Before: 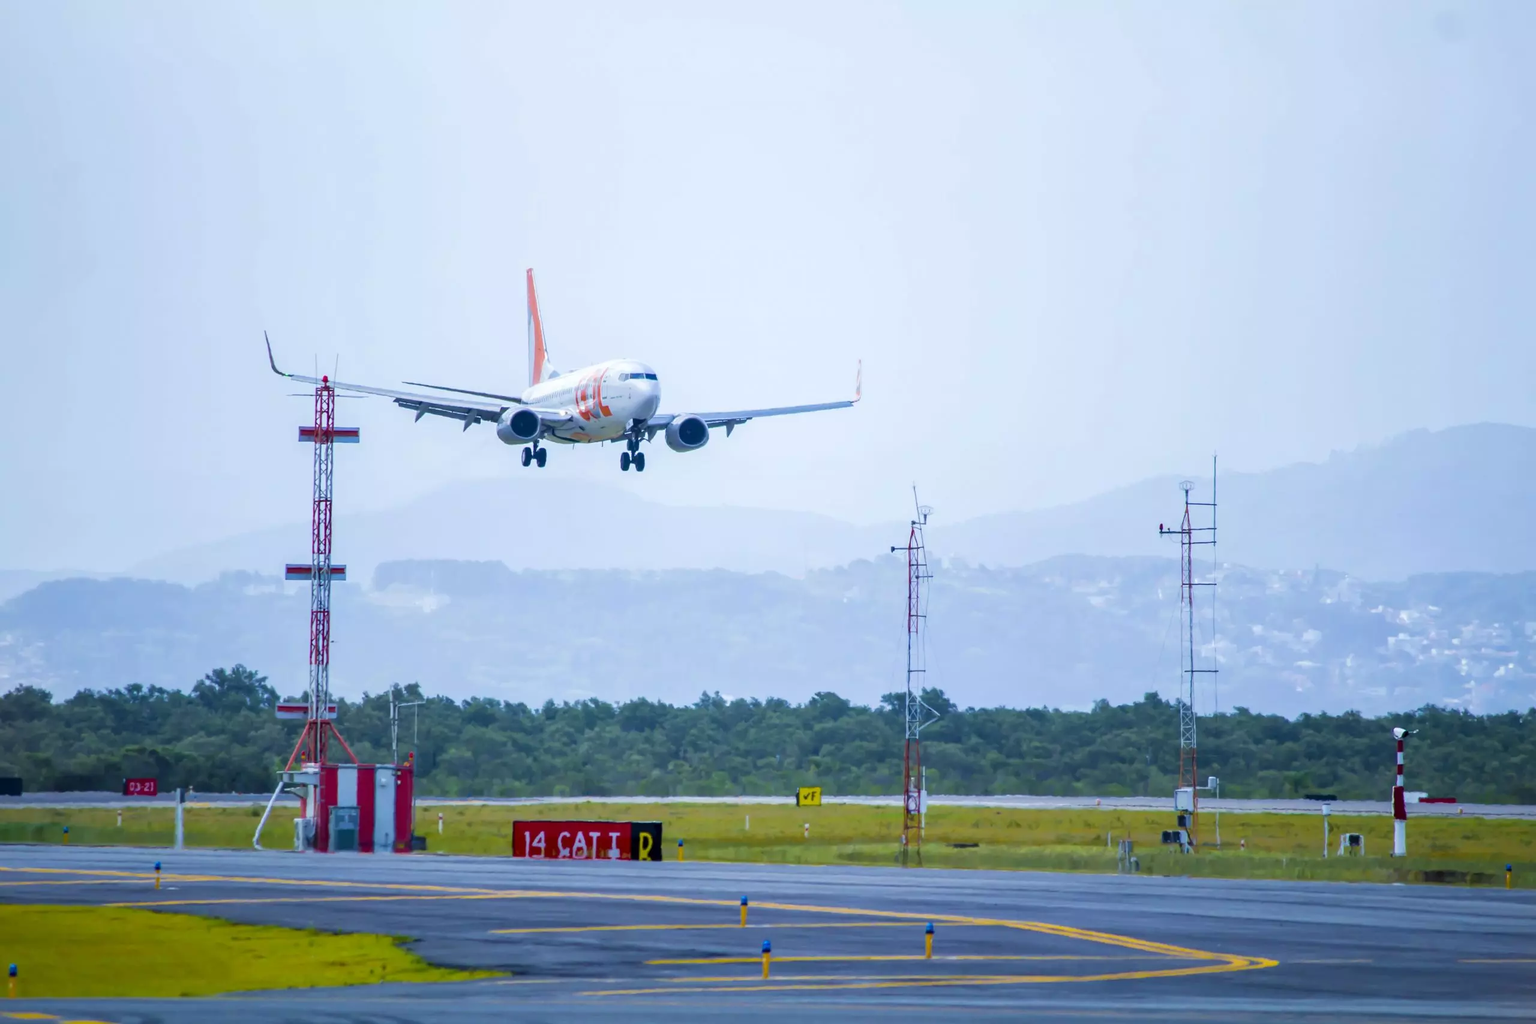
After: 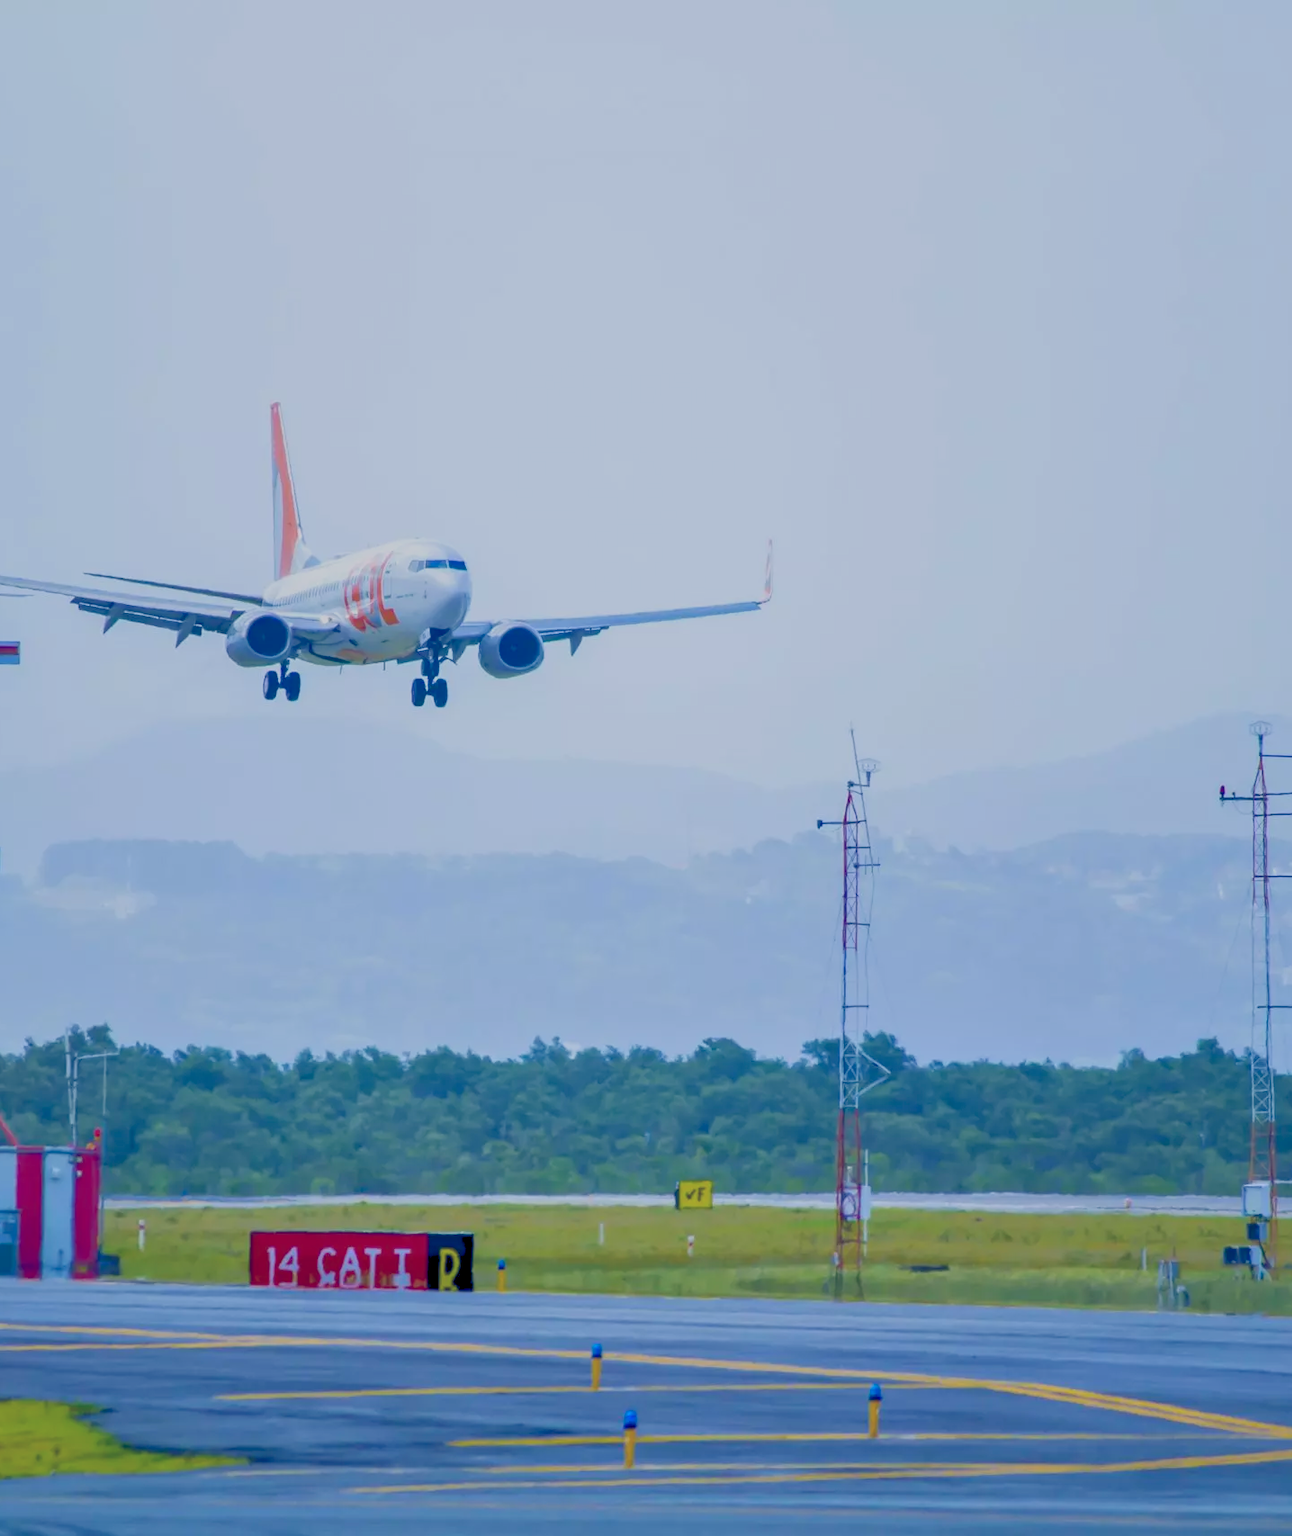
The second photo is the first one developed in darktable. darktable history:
crop and rotate: left 22.54%, right 21.334%
color balance rgb: power › luminance -7.739%, power › chroma 1.101%, power › hue 216.14°, global offset › luminance -0.301%, global offset › chroma 0.304%, global offset › hue 261.98°, perceptual saturation grading › global saturation 0.114%, contrast -29.614%
tone equalizer: -8 EV 1.03 EV, -7 EV 1.03 EV, -6 EV 0.971 EV, -5 EV 1.03 EV, -4 EV 0.994 EV, -3 EV 0.764 EV, -2 EV 0.487 EV, -1 EV 0.252 EV
